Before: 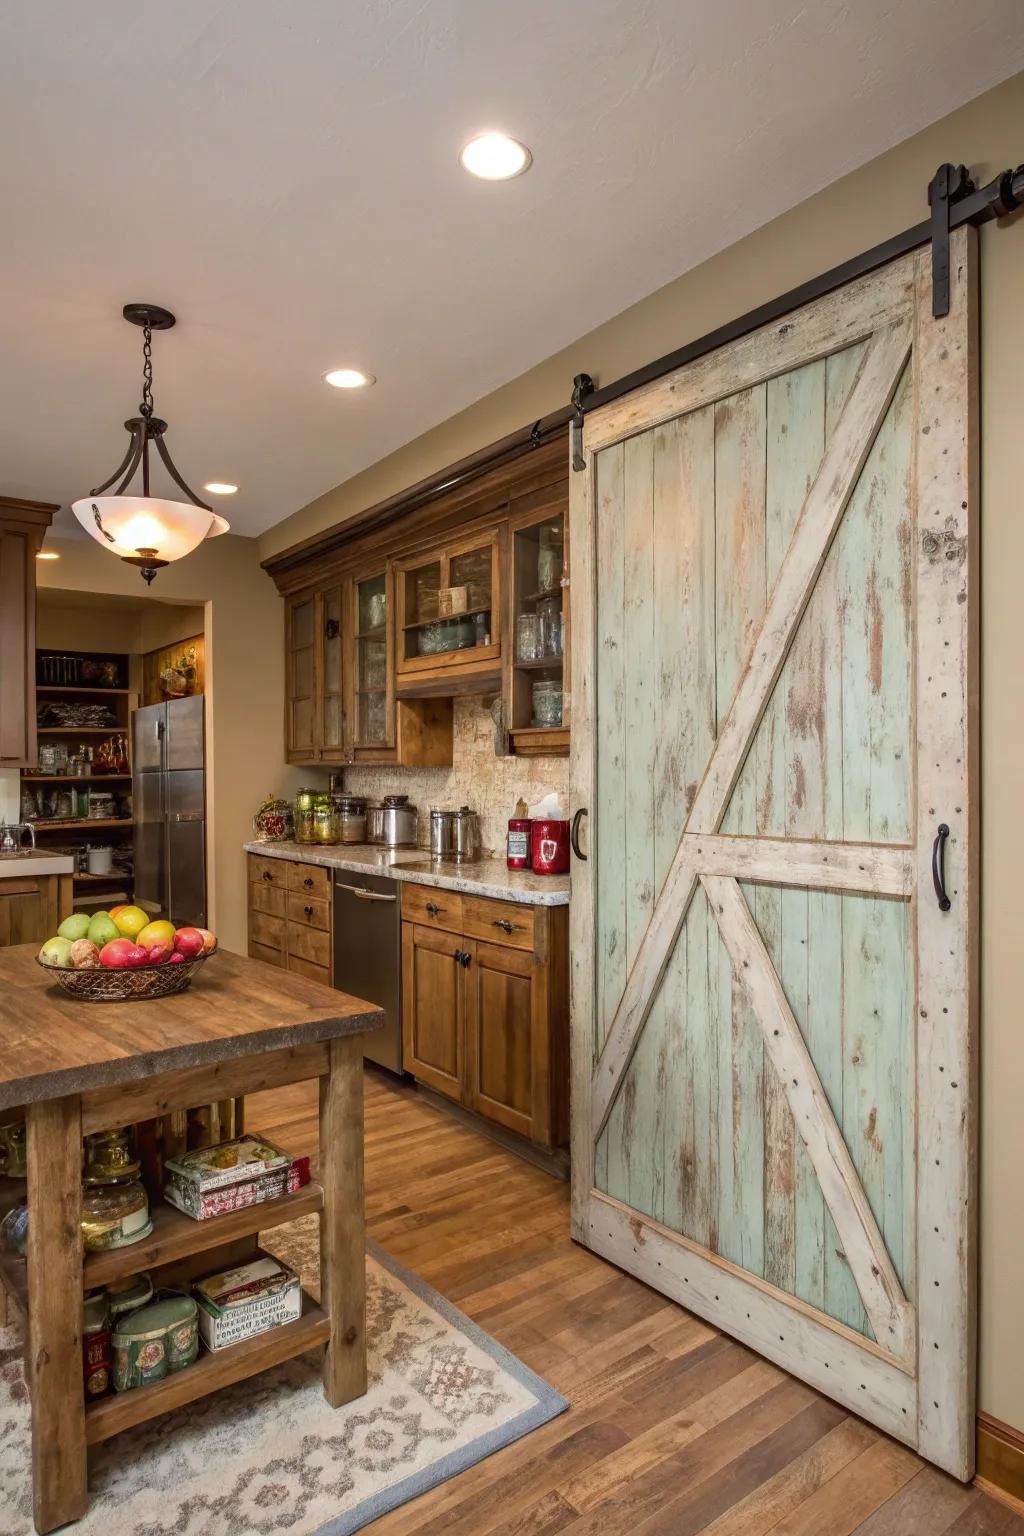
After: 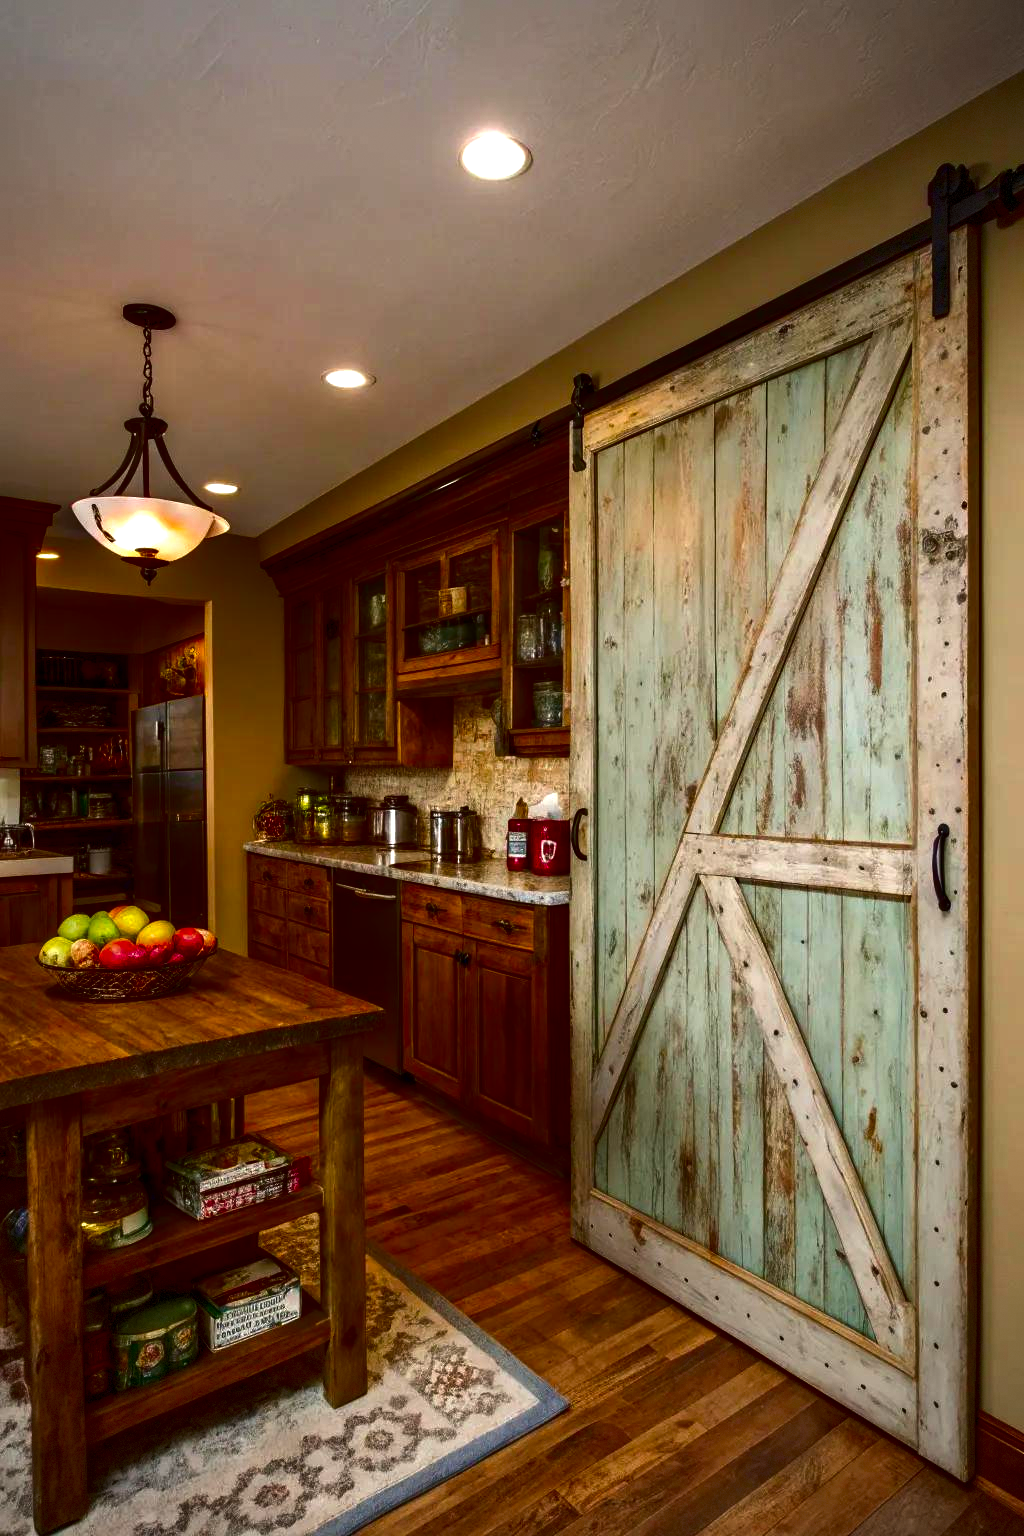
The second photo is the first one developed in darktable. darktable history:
contrast brightness saturation: contrast 0.09, brightness -0.595, saturation 0.166
color balance rgb: perceptual saturation grading › global saturation 24.905%, global vibrance 20%
vignetting: brightness -0.179, saturation -0.304, dithering 8-bit output
exposure: exposure 0.357 EV, compensate exposure bias true, compensate highlight preservation false
